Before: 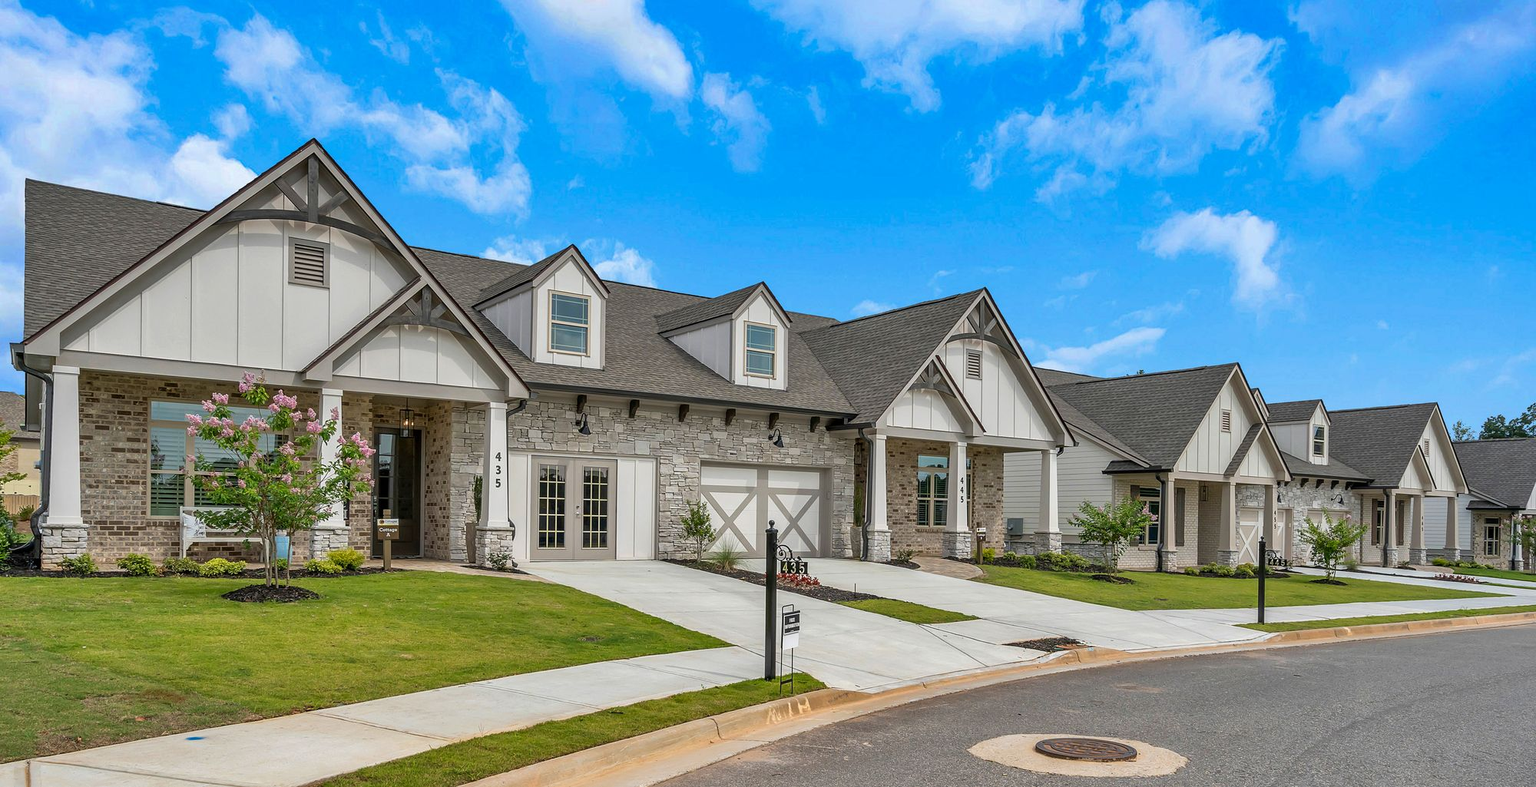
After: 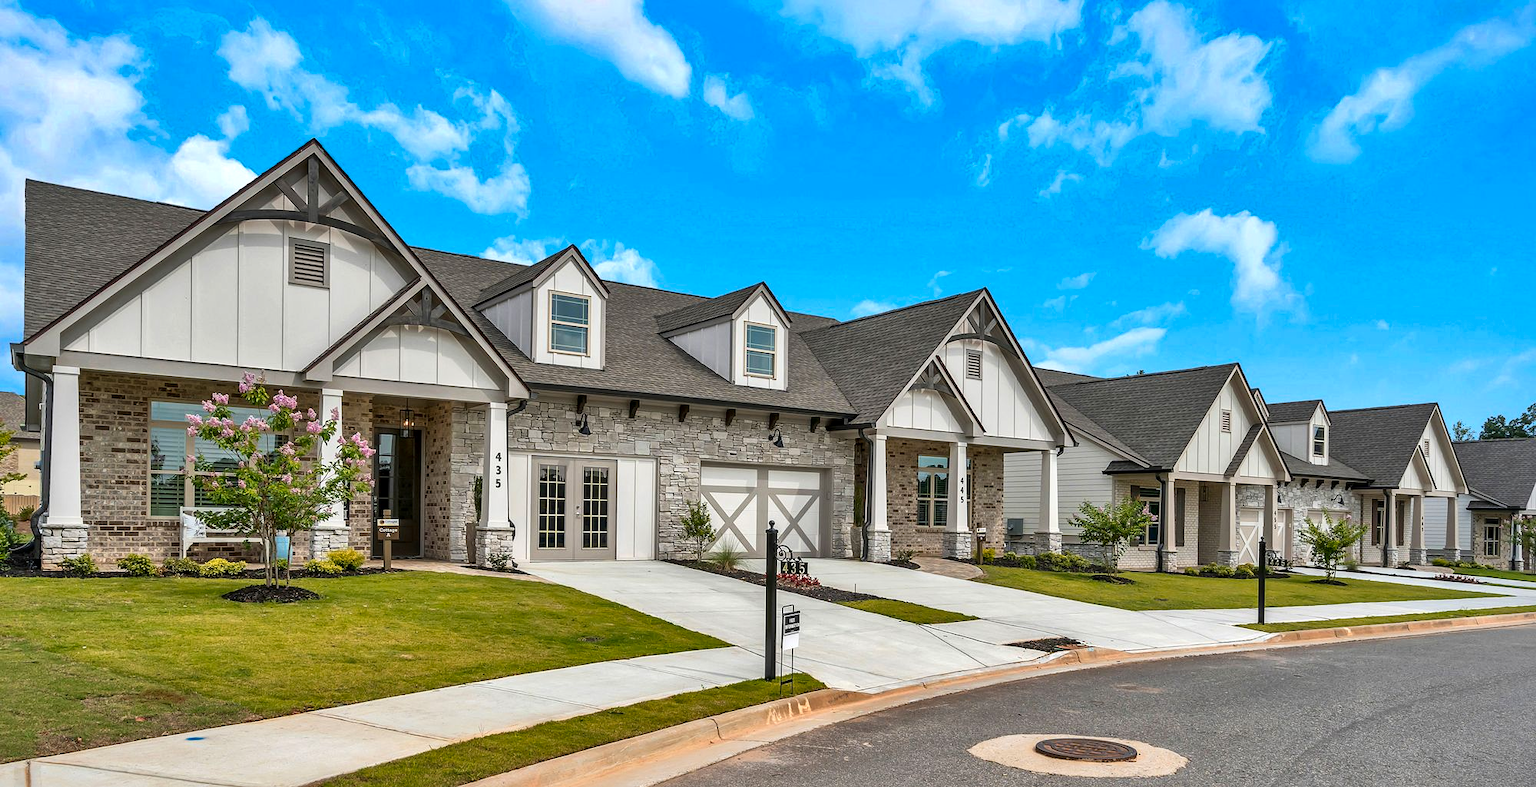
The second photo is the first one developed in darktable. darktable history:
exposure: black level correction -0.004, exposure 0.052 EV, compensate highlight preservation false
local contrast: mode bilateral grid, contrast 26, coarseness 60, detail 151%, midtone range 0.2
color zones: curves: ch1 [(0.235, 0.558) (0.75, 0.5)]; ch2 [(0.25, 0.462) (0.749, 0.457)]
